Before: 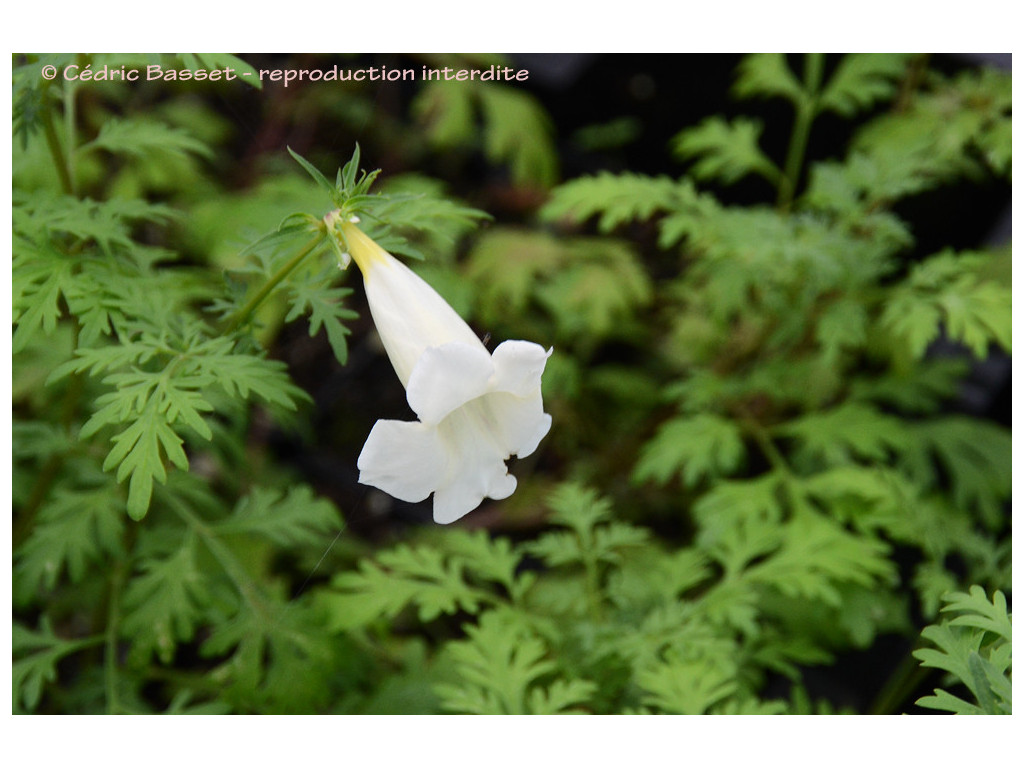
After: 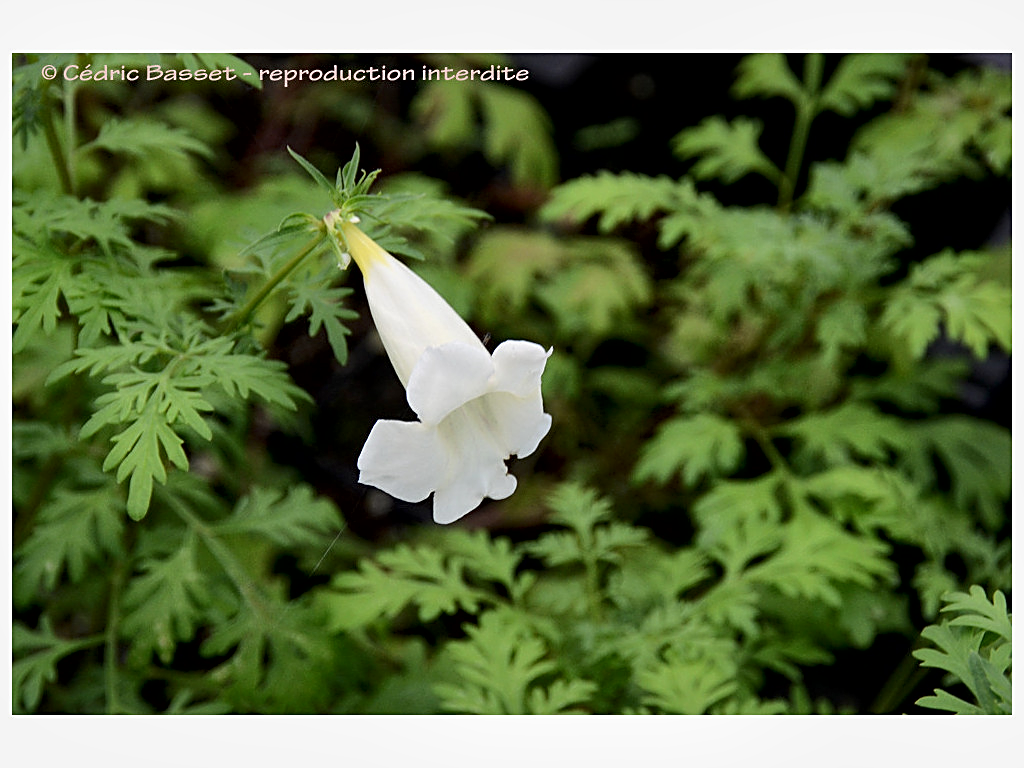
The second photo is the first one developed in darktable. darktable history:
sharpen: amount 0.573
exposure: exposure -0.156 EV, compensate highlight preservation false
local contrast: mode bilateral grid, contrast 25, coarseness 60, detail 151%, midtone range 0.2
